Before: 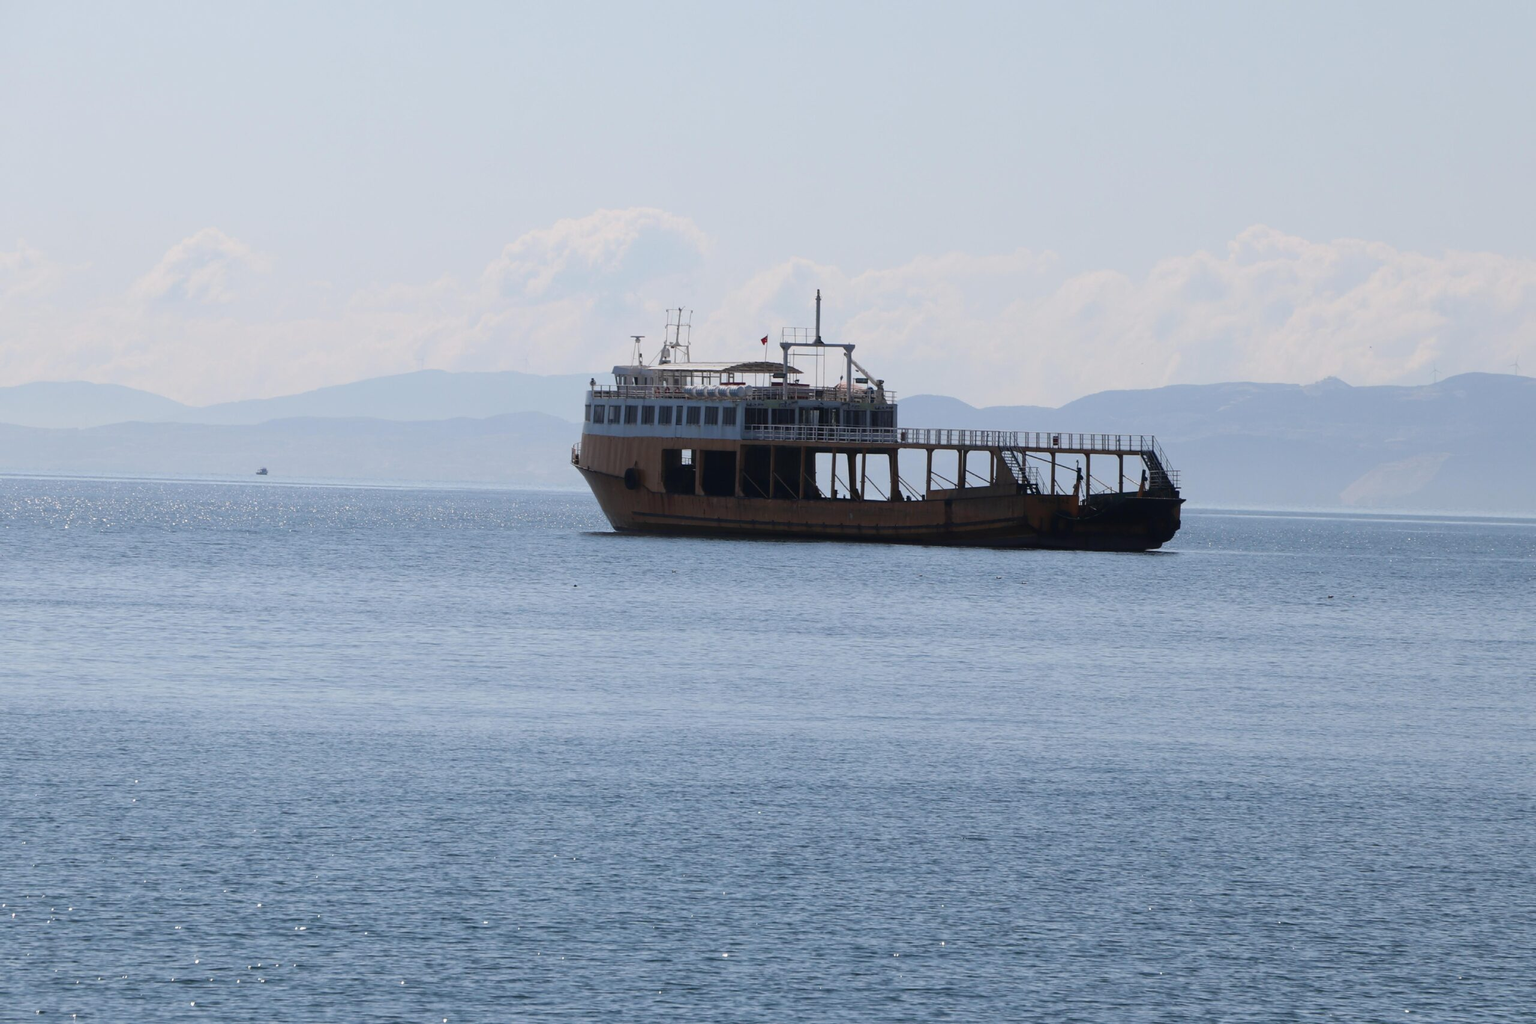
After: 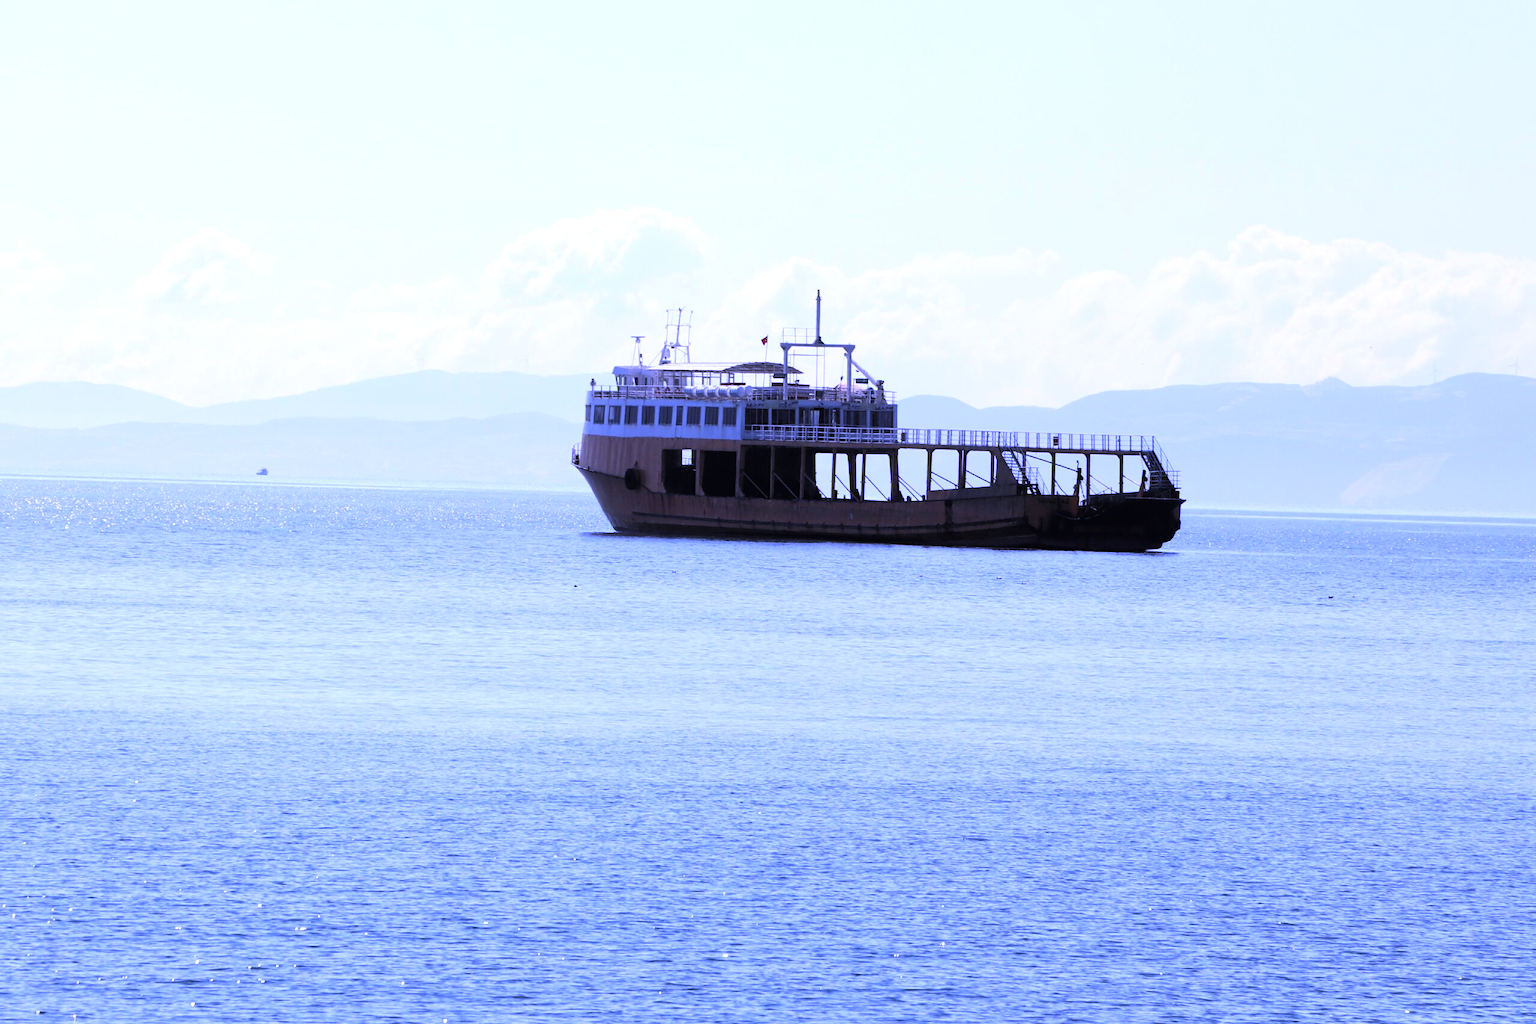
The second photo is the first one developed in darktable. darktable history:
tone curve: curves: ch0 [(0, 0) (0.118, 0.034) (0.182, 0.124) (0.265, 0.214) (0.504, 0.508) (0.783, 0.825) (1, 1)], color space Lab, linked channels, preserve colors none
white balance: red 0.98, blue 1.61
exposure: black level correction 0, exposure 0.7 EV, compensate highlight preservation false
